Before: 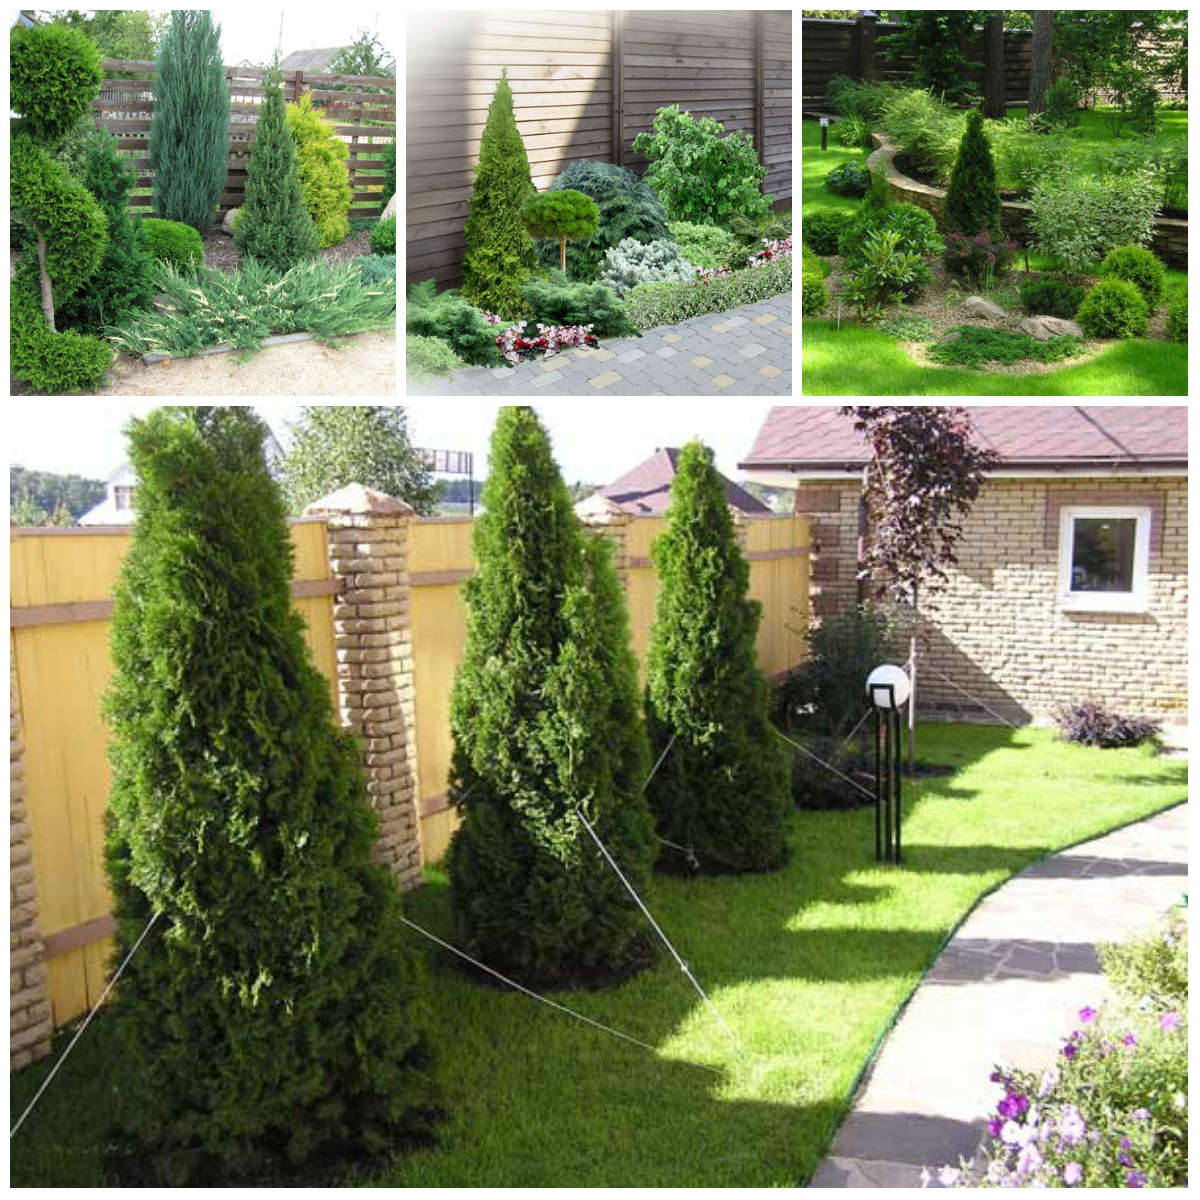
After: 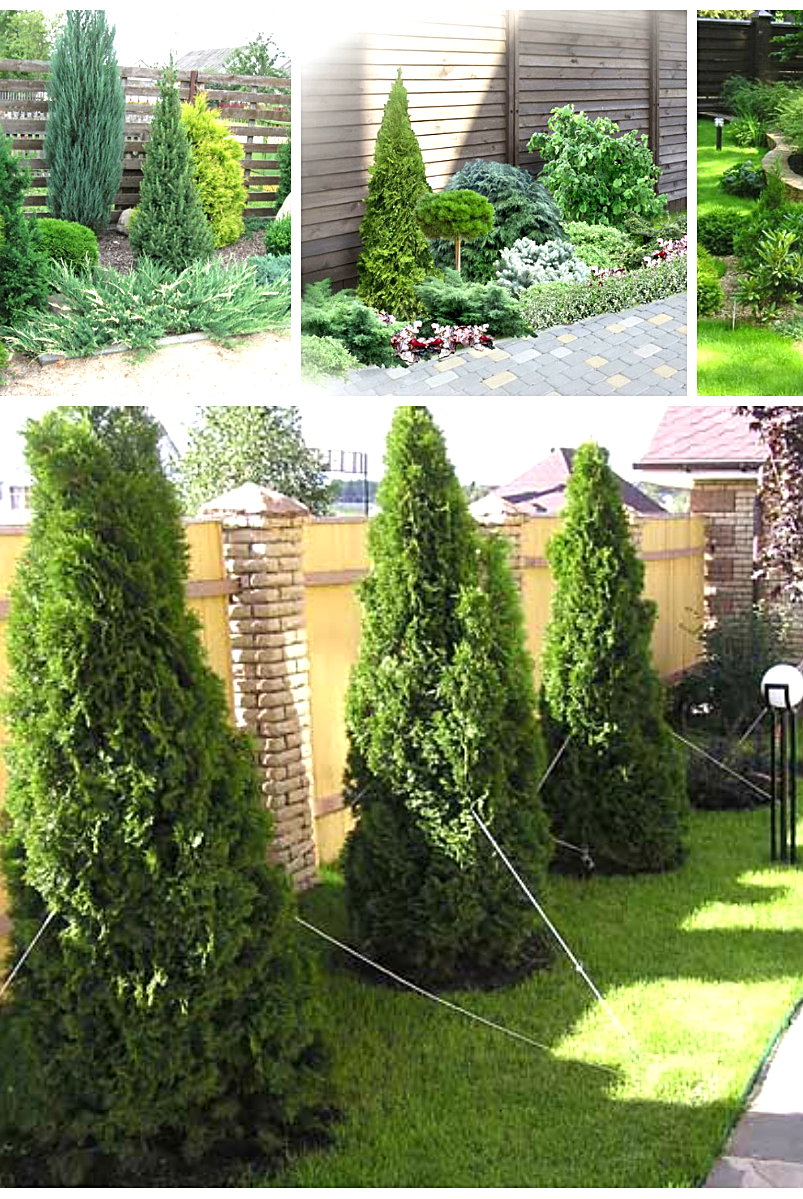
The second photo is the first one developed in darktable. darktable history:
crop and rotate: left 8.807%, right 24.254%
sharpen: on, module defaults
exposure: exposure 0.496 EV, compensate highlight preservation false
